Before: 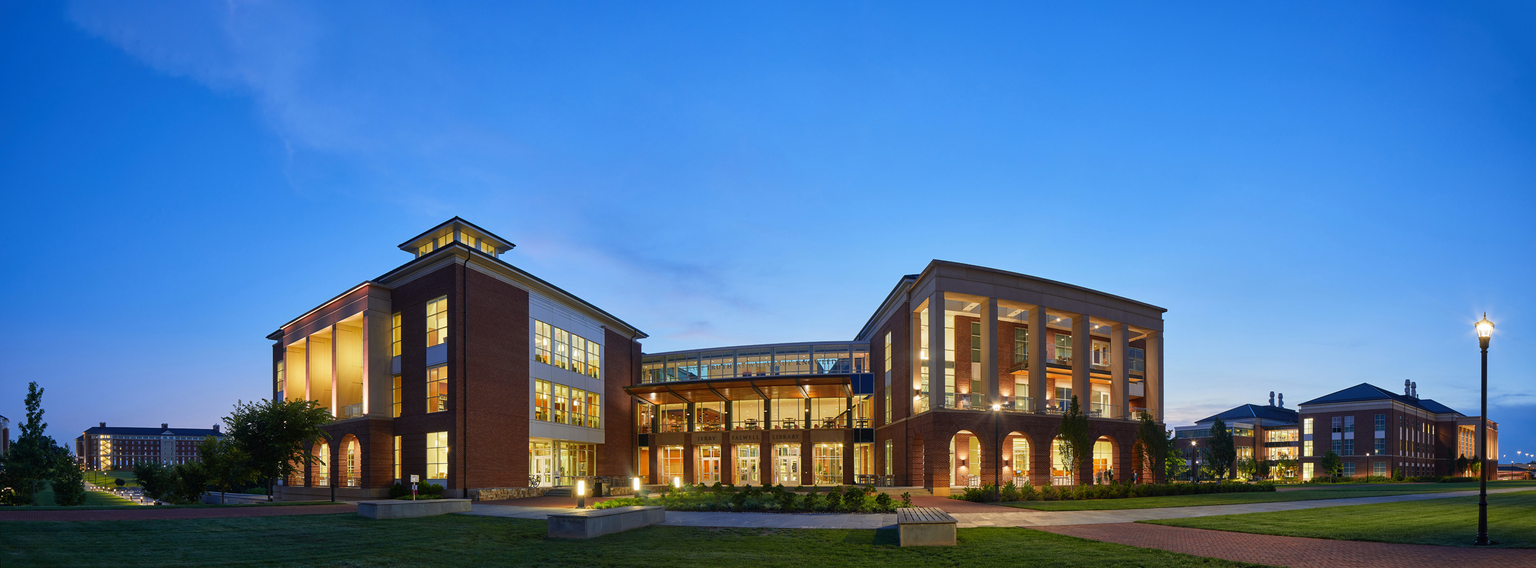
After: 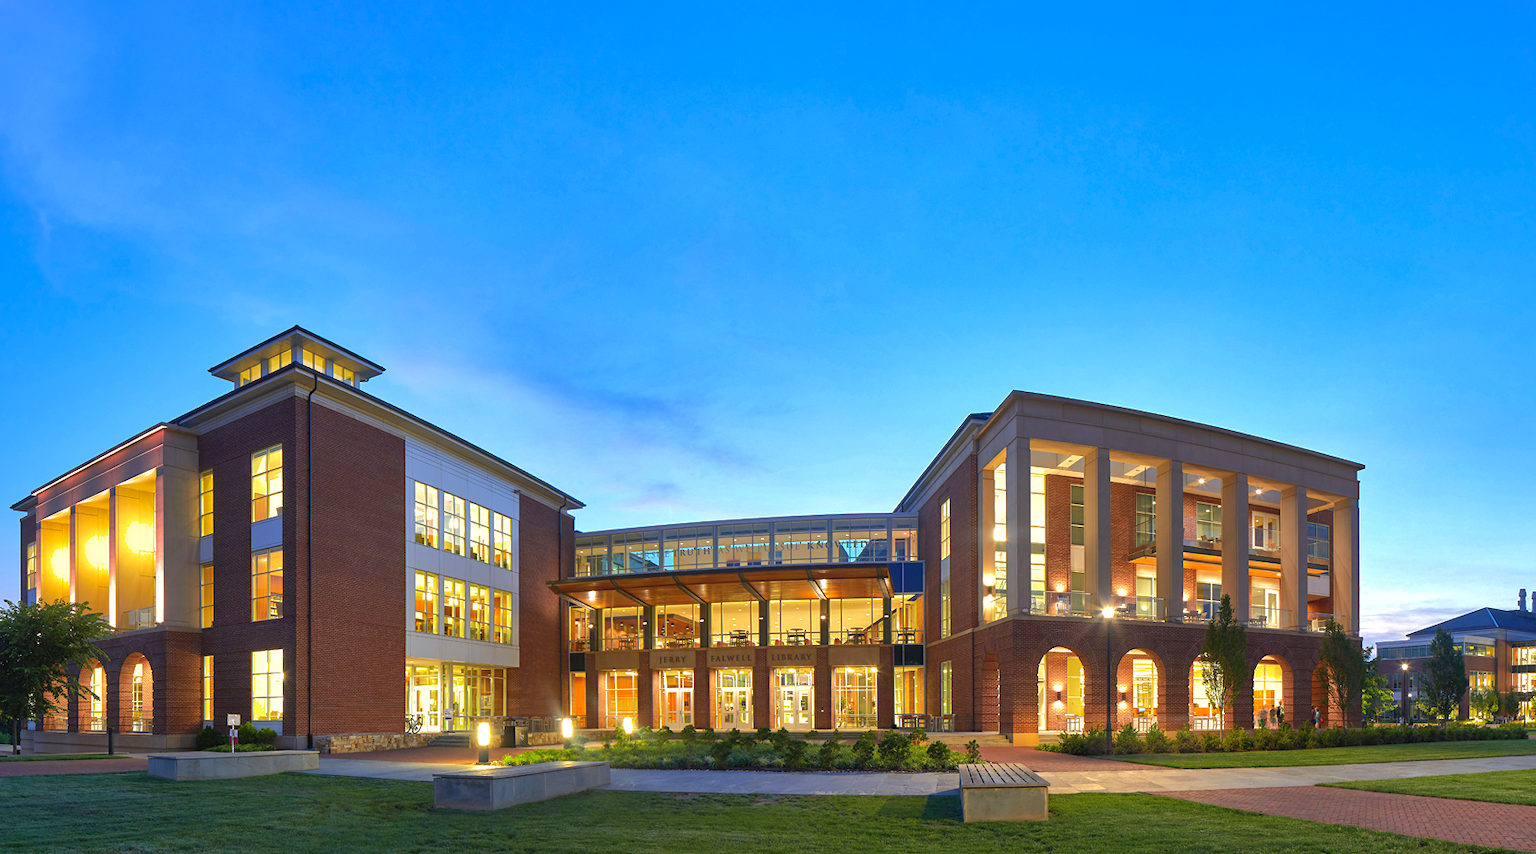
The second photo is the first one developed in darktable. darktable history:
exposure: black level correction 0, exposure 0.7 EV, compensate exposure bias true, compensate highlight preservation false
shadows and highlights: highlights -60
crop: left 16.899%, right 16.556%
